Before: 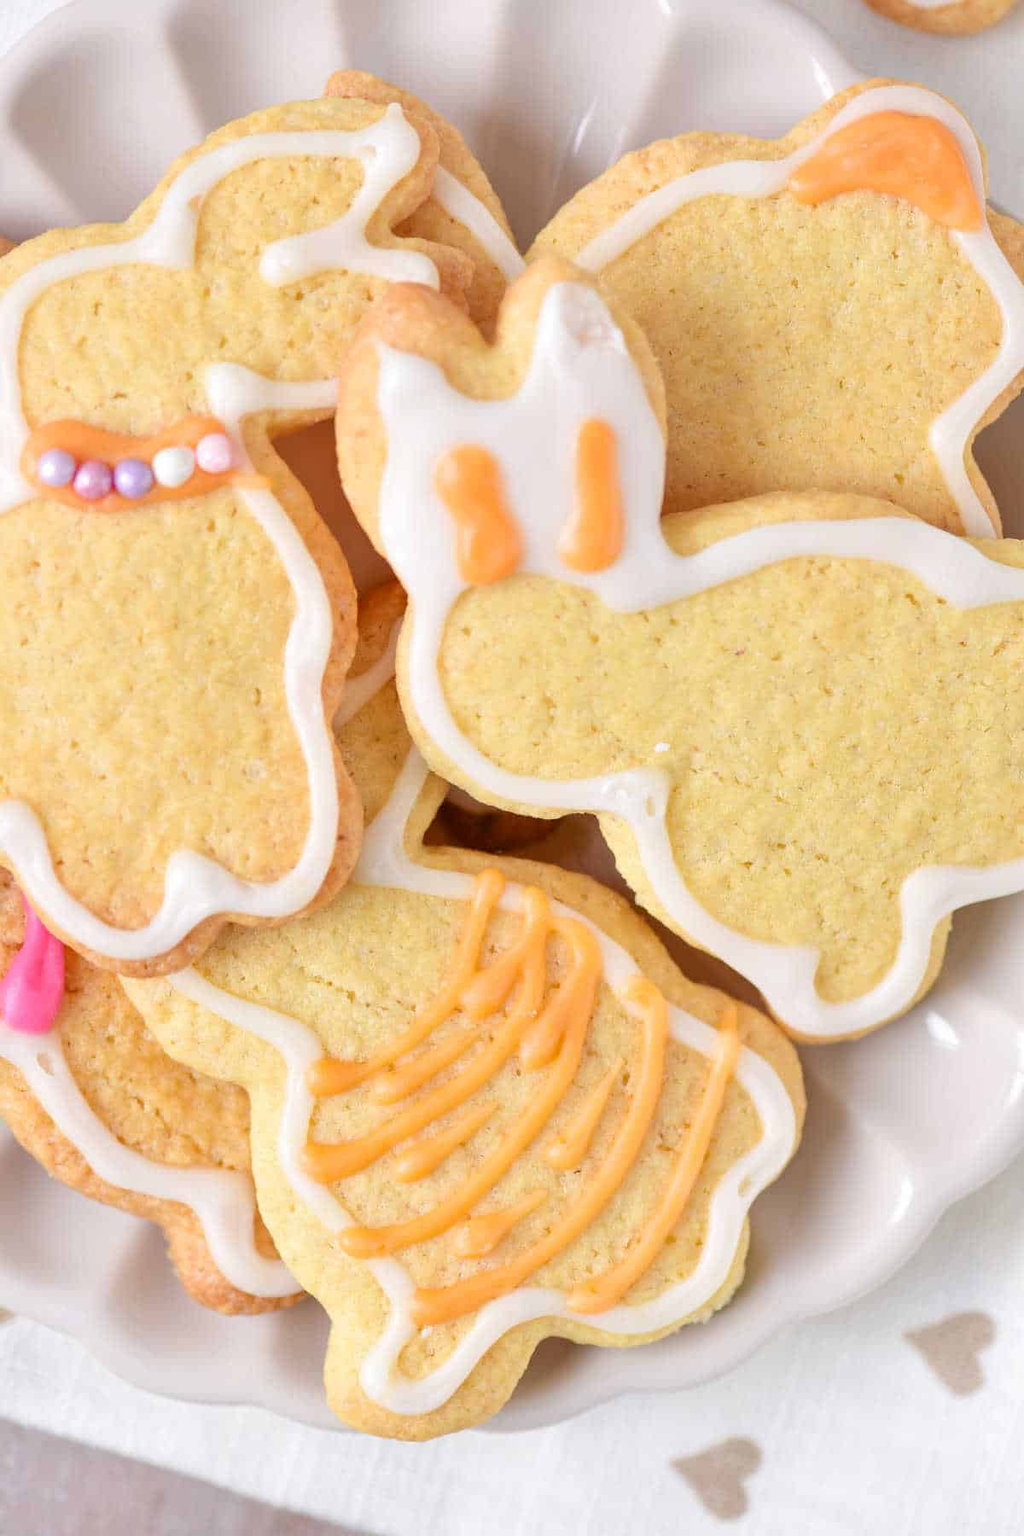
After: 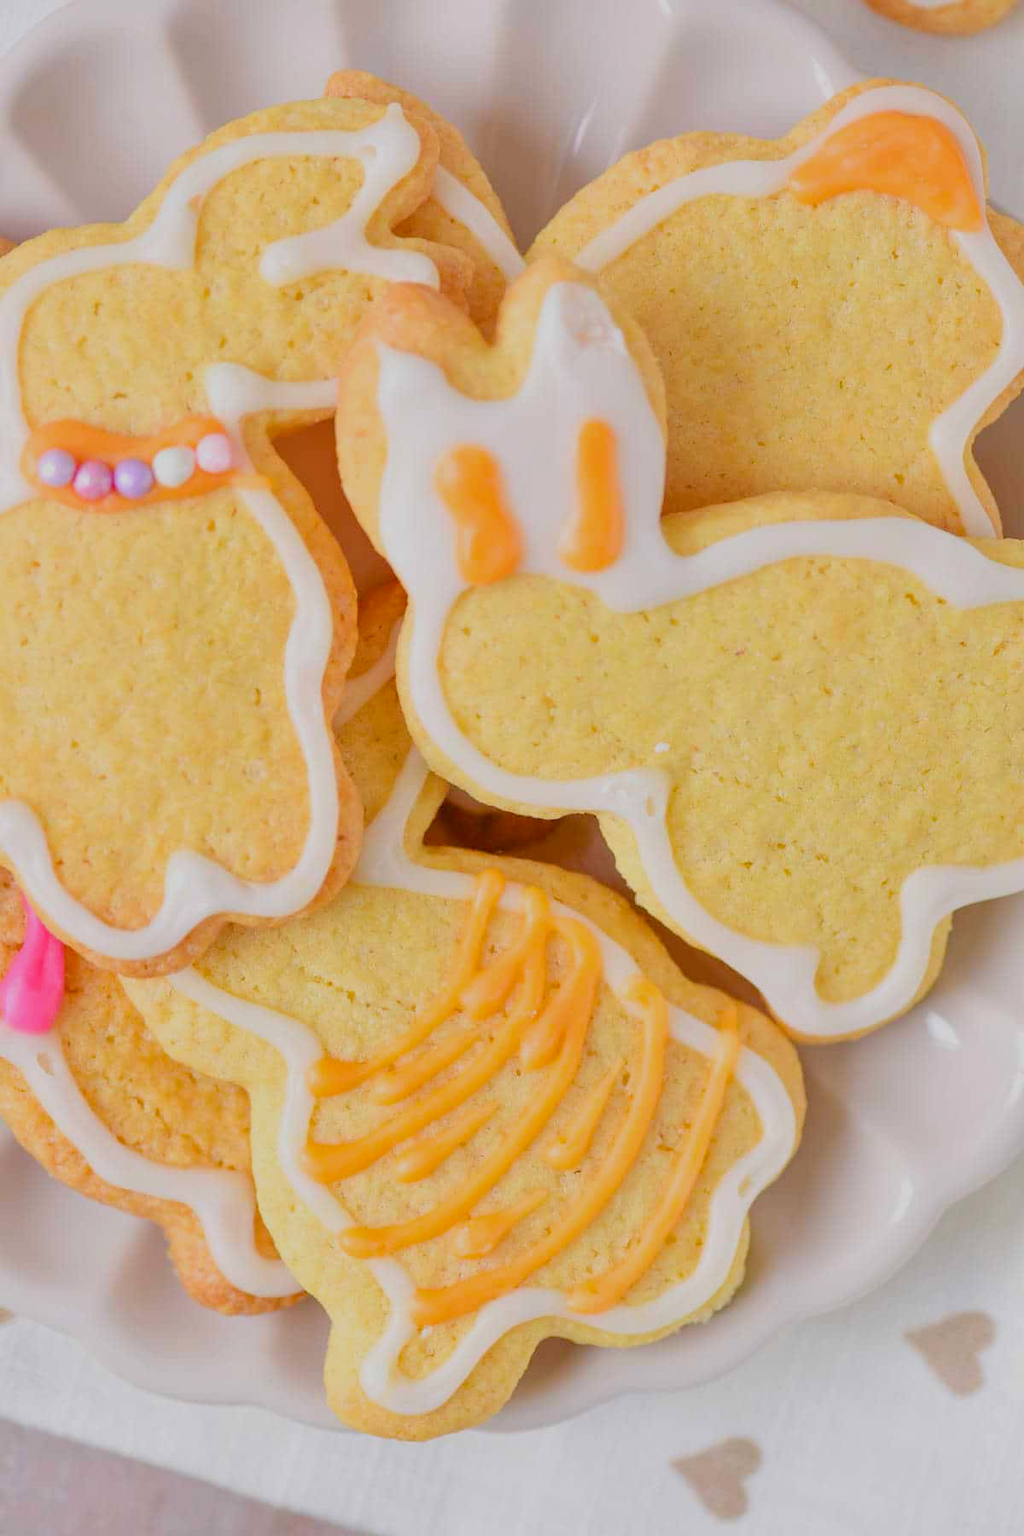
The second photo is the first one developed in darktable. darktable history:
color balance rgb: linear chroma grading › global chroma 8.253%, perceptual saturation grading › global saturation 0.028%, global vibrance 23.924%, contrast -25.21%
